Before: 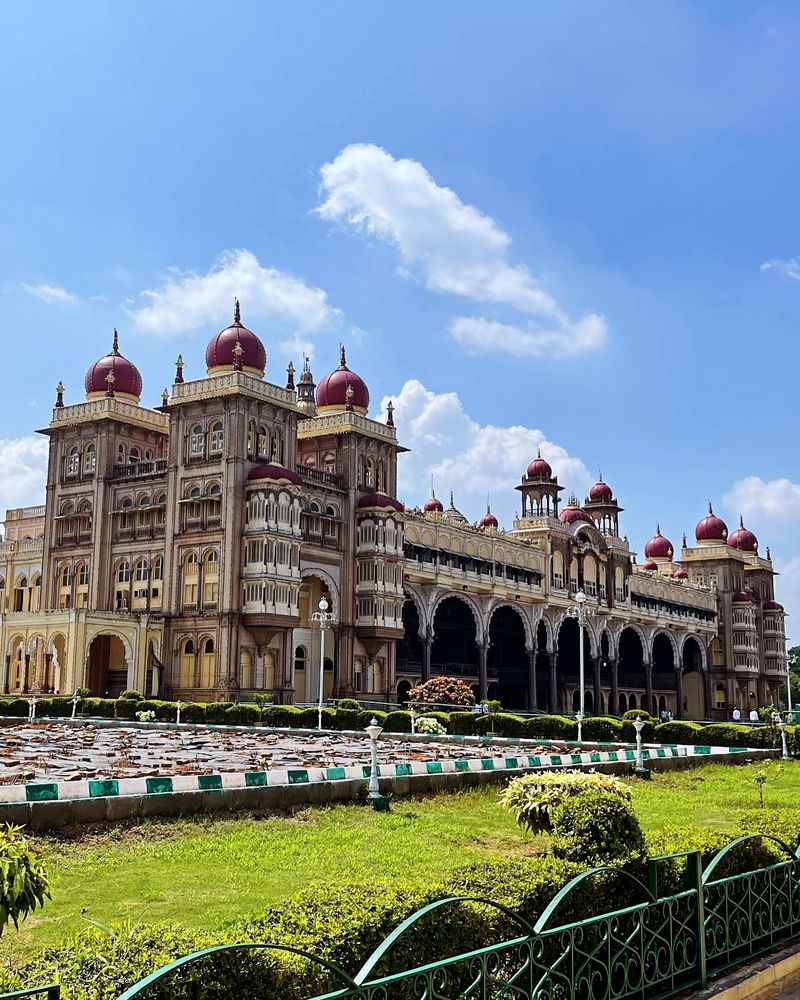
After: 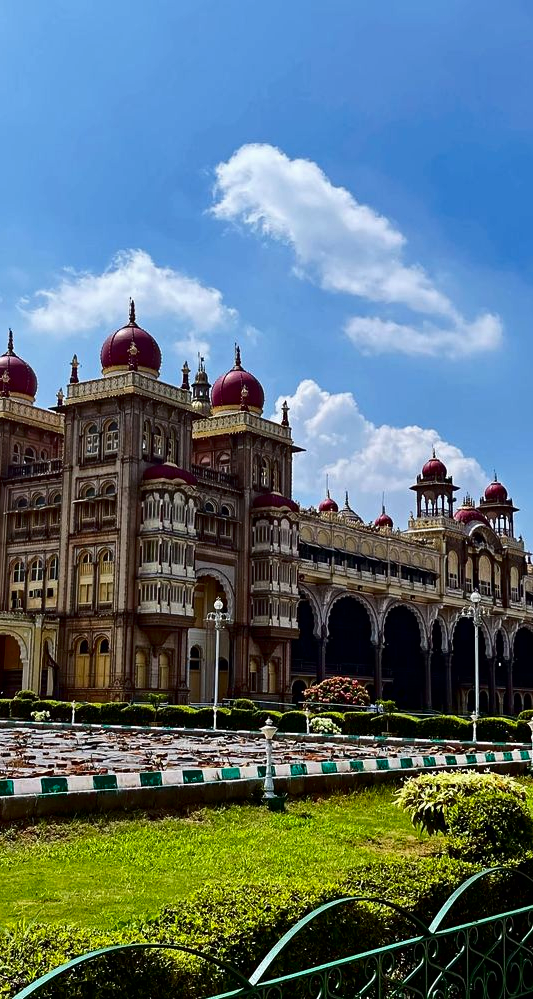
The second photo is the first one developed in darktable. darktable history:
crop and rotate: left 13.349%, right 19.995%
contrast brightness saturation: contrast 0.102, brightness -0.267, saturation 0.137
